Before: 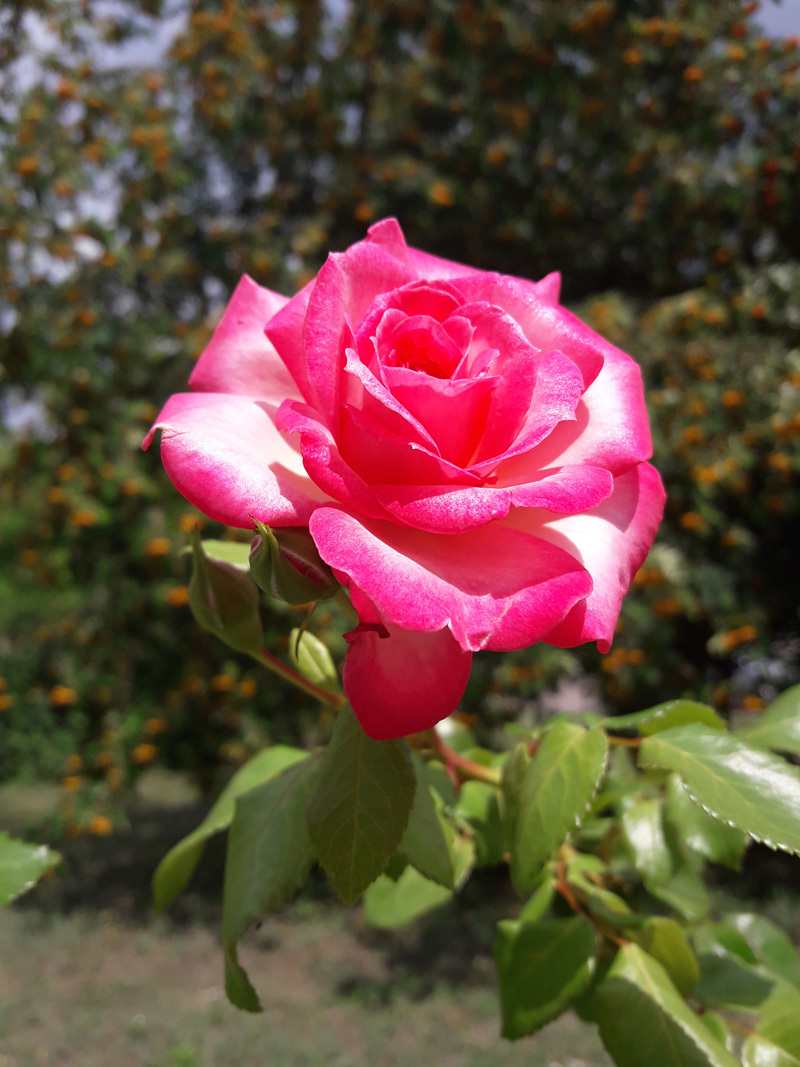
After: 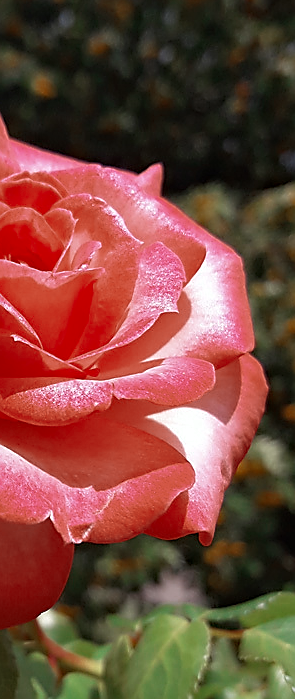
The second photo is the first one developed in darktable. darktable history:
color zones: curves: ch0 [(0, 0.5) (0.125, 0.4) (0.25, 0.5) (0.375, 0.4) (0.5, 0.4) (0.625, 0.35) (0.75, 0.35) (0.875, 0.5)]; ch1 [(0, 0.35) (0.125, 0.45) (0.25, 0.35) (0.375, 0.35) (0.5, 0.35) (0.625, 0.35) (0.75, 0.45) (0.875, 0.35)]; ch2 [(0, 0.6) (0.125, 0.5) (0.25, 0.5) (0.375, 0.6) (0.5, 0.6) (0.625, 0.5) (0.75, 0.5) (0.875, 0.5)]
crop and rotate: left 49.824%, top 10.124%, right 13.222%, bottom 24.335%
haze removal: strength 0.282, distance 0.245, compatibility mode true, adaptive false
sharpen: radius 1.385, amount 1.242, threshold 0.717
